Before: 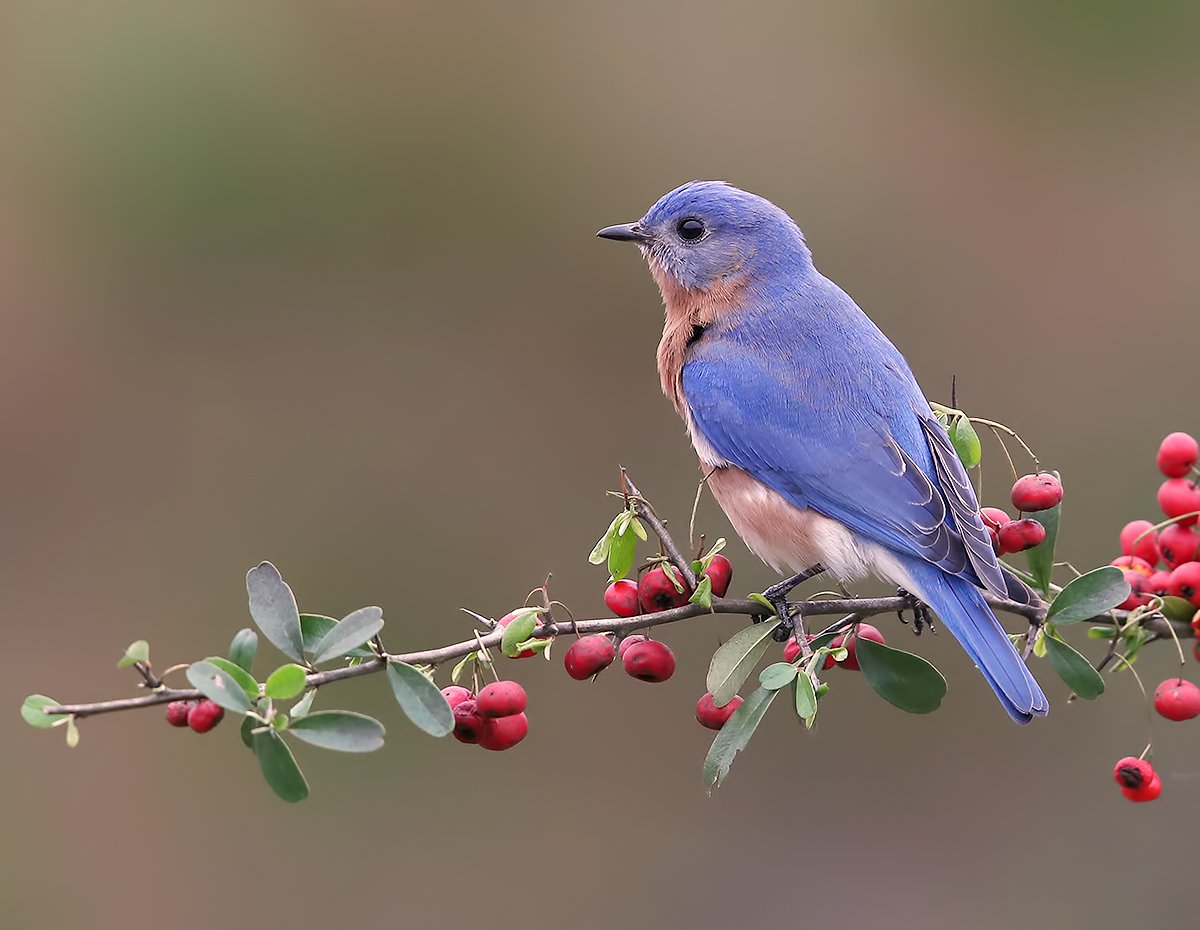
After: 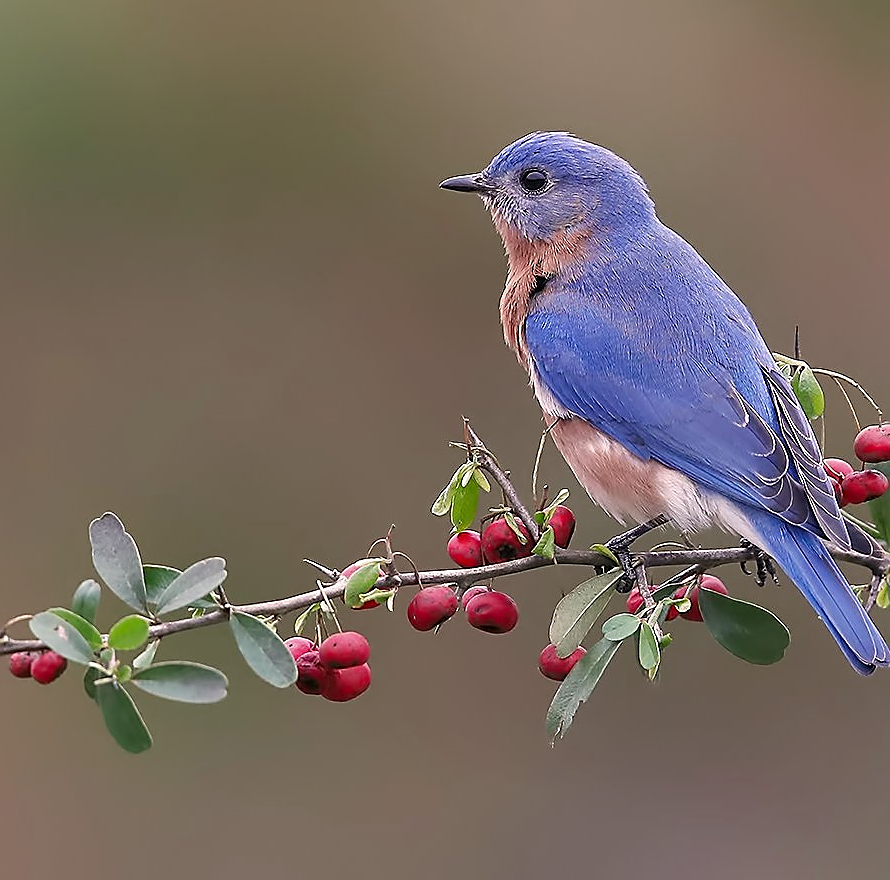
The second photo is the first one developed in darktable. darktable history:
crop and rotate: left 13.151%, top 5.353%, right 12.615%
sharpen: radius 1.357, amount 1.243, threshold 0.748
tone equalizer: on, module defaults
color zones: curves: ch0 [(0, 0.444) (0.143, 0.442) (0.286, 0.441) (0.429, 0.441) (0.571, 0.441) (0.714, 0.441) (0.857, 0.442) (1, 0.444)]
